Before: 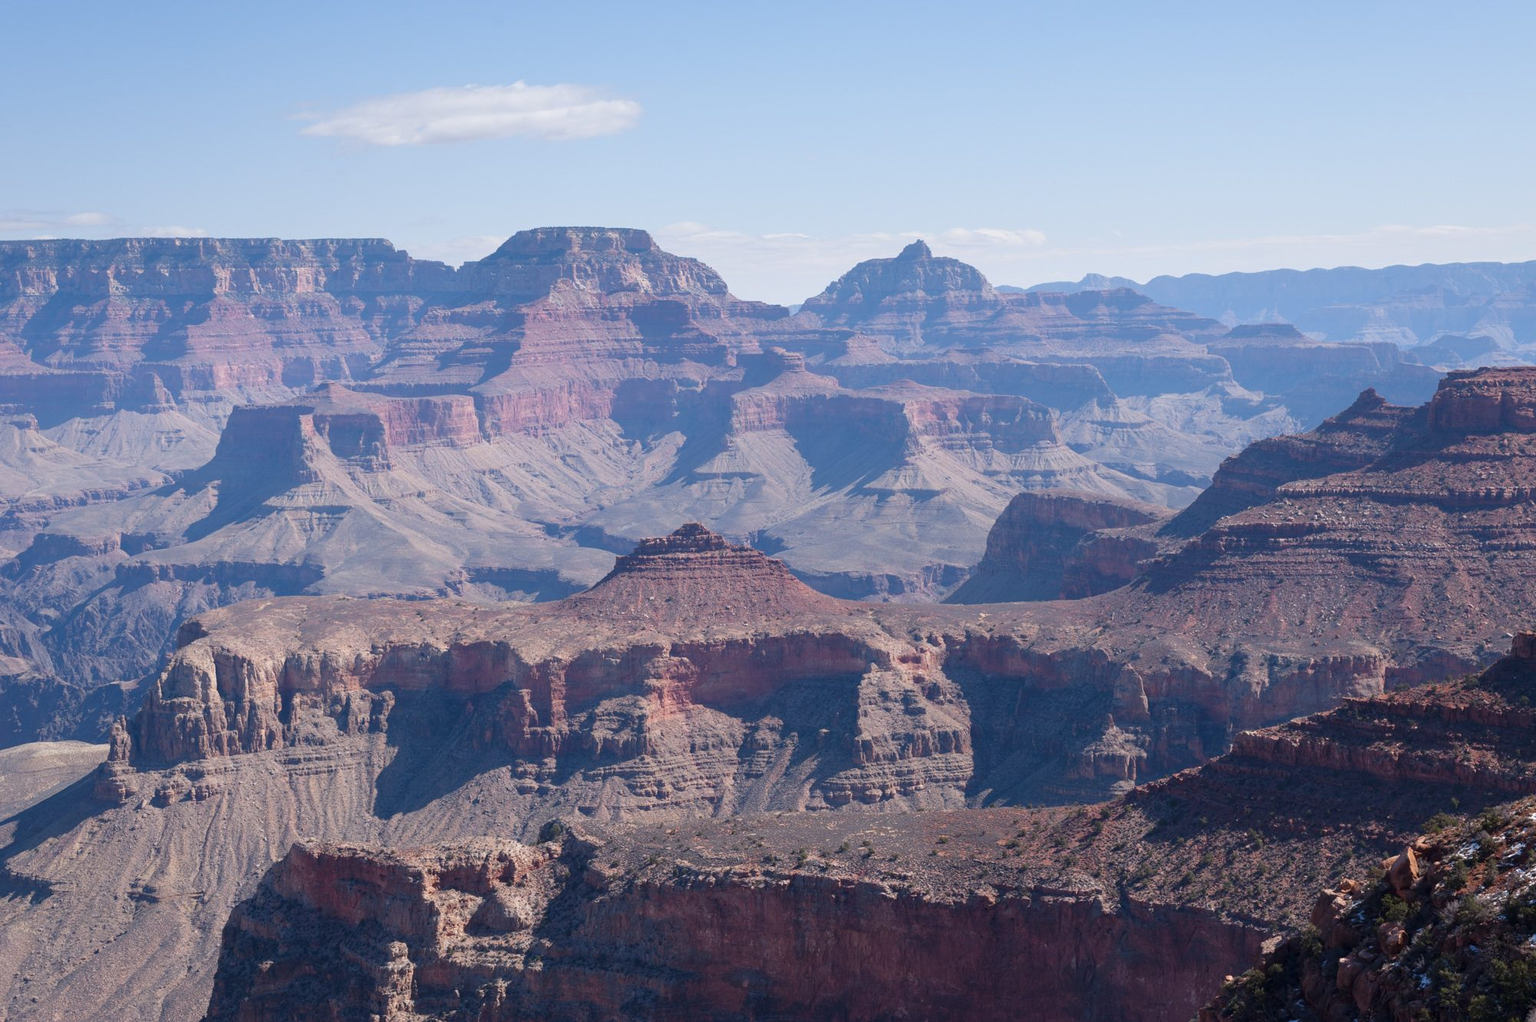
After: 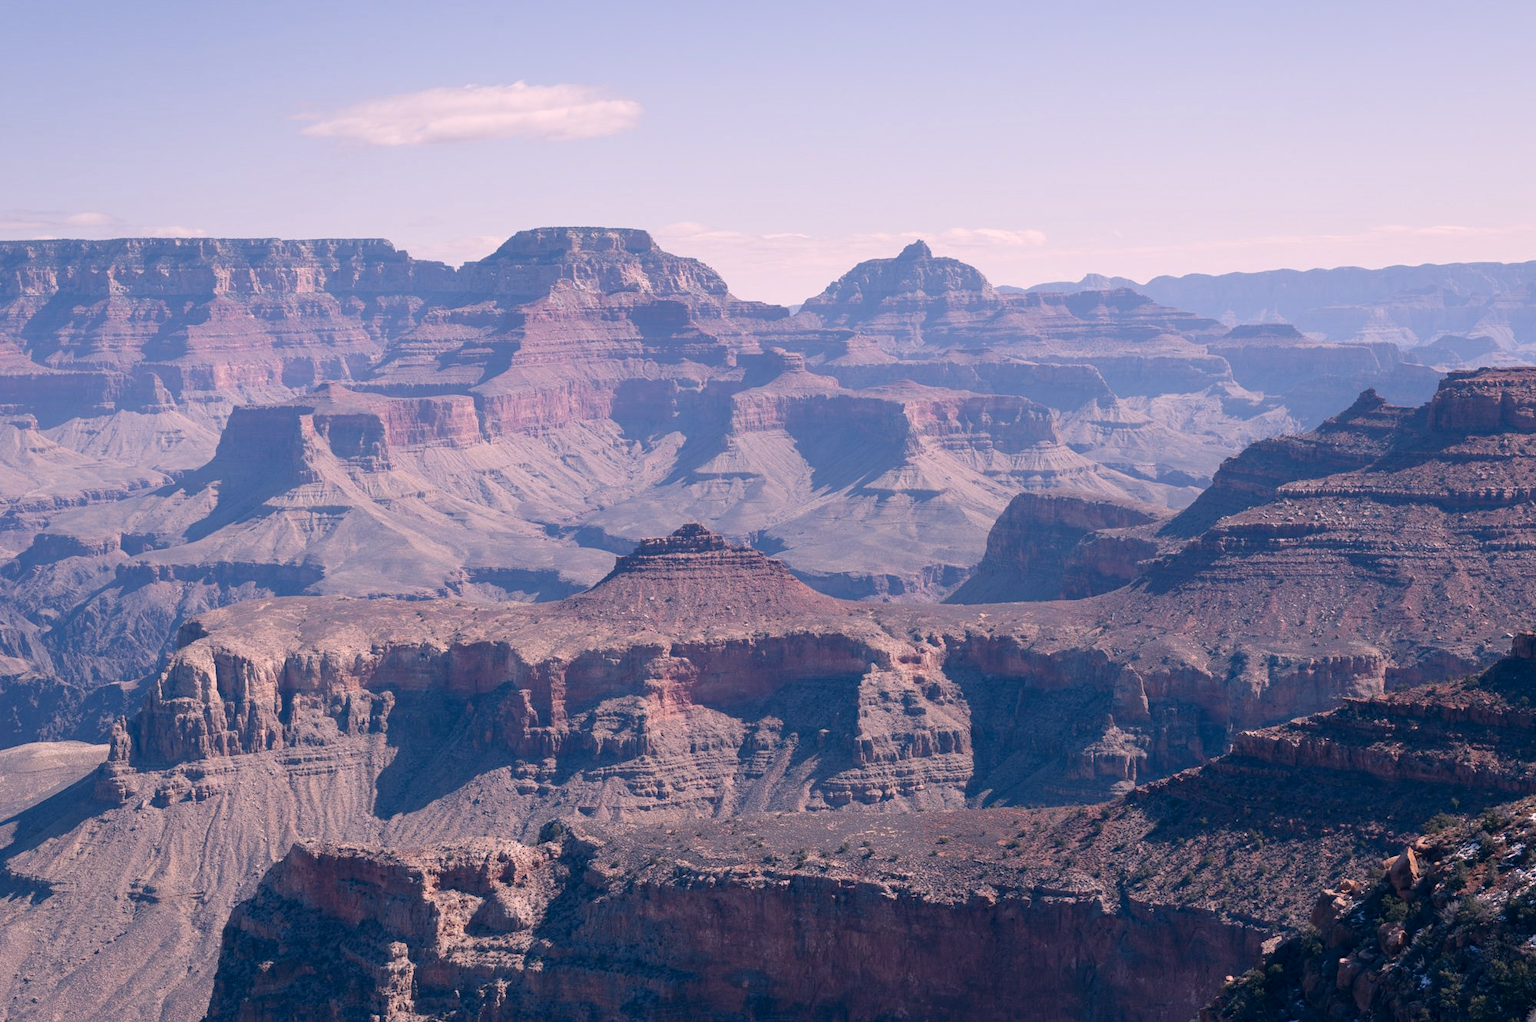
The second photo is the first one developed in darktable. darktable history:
color correction: highlights a* 14.46, highlights b* 5.85, shadows a* -5.53, shadows b* -15.24, saturation 0.85
shadows and highlights: shadows -10, white point adjustment 1.5, highlights 10
